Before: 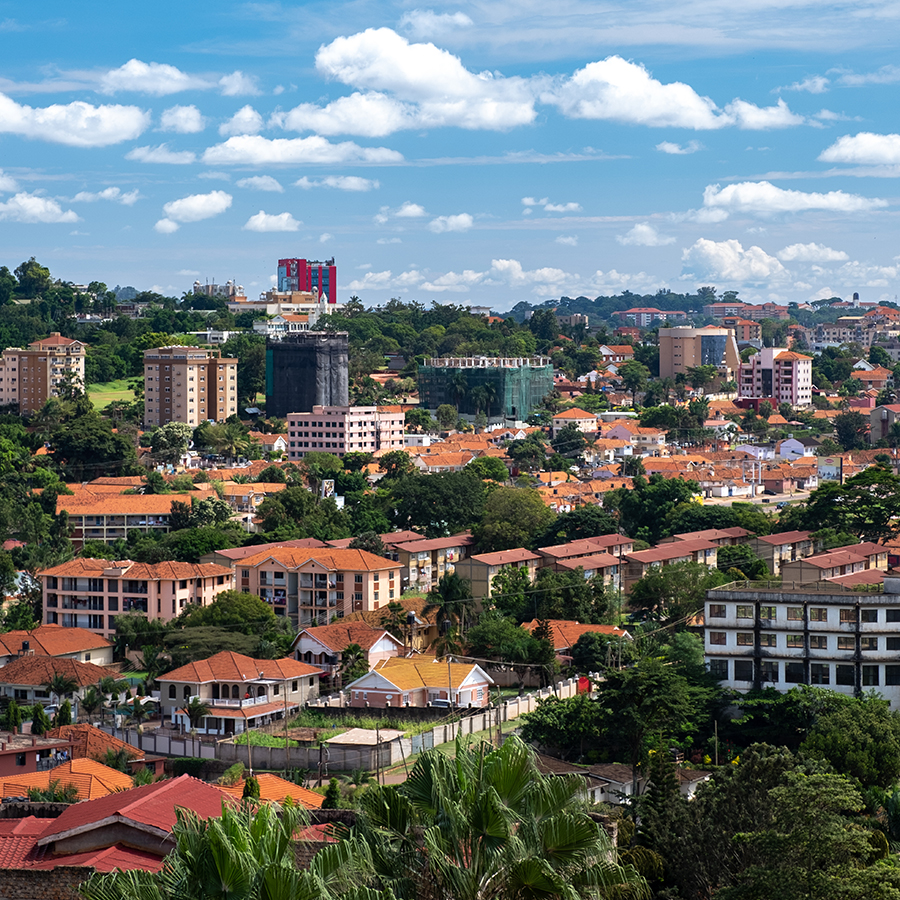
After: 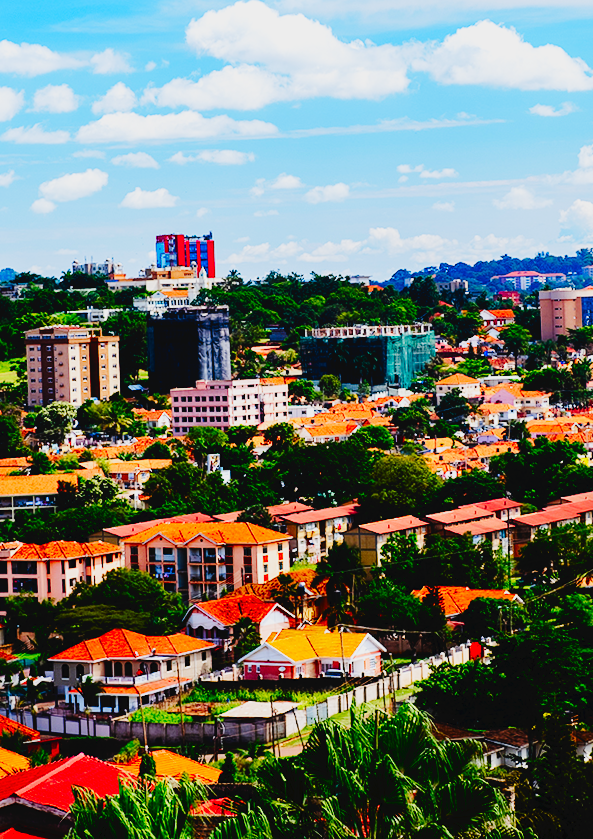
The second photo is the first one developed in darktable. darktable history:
sigmoid: contrast 2, skew -0.2, preserve hue 0%, red attenuation 0.1, red rotation 0.035, green attenuation 0.1, green rotation -0.017, blue attenuation 0.15, blue rotation -0.052, base primaries Rec2020
crop and rotate: left 12.648%, right 20.685%
color correction: saturation 1.8
tone curve: curves: ch0 [(0, 0) (0.003, 0.036) (0.011, 0.039) (0.025, 0.039) (0.044, 0.043) (0.069, 0.05) (0.1, 0.072) (0.136, 0.102) (0.177, 0.144) (0.224, 0.204) (0.277, 0.288) (0.335, 0.384) (0.399, 0.477) (0.468, 0.575) (0.543, 0.652) (0.623, 0.724) (0.709, 0.785) (0.801, 0.851) (0.898, 0.915) (1, 1)], preserve colors none
rotate and perspective: rotation -2°, crop left 0.022, crop right 0.978, crop top 0.049, crop bottom 0.951
